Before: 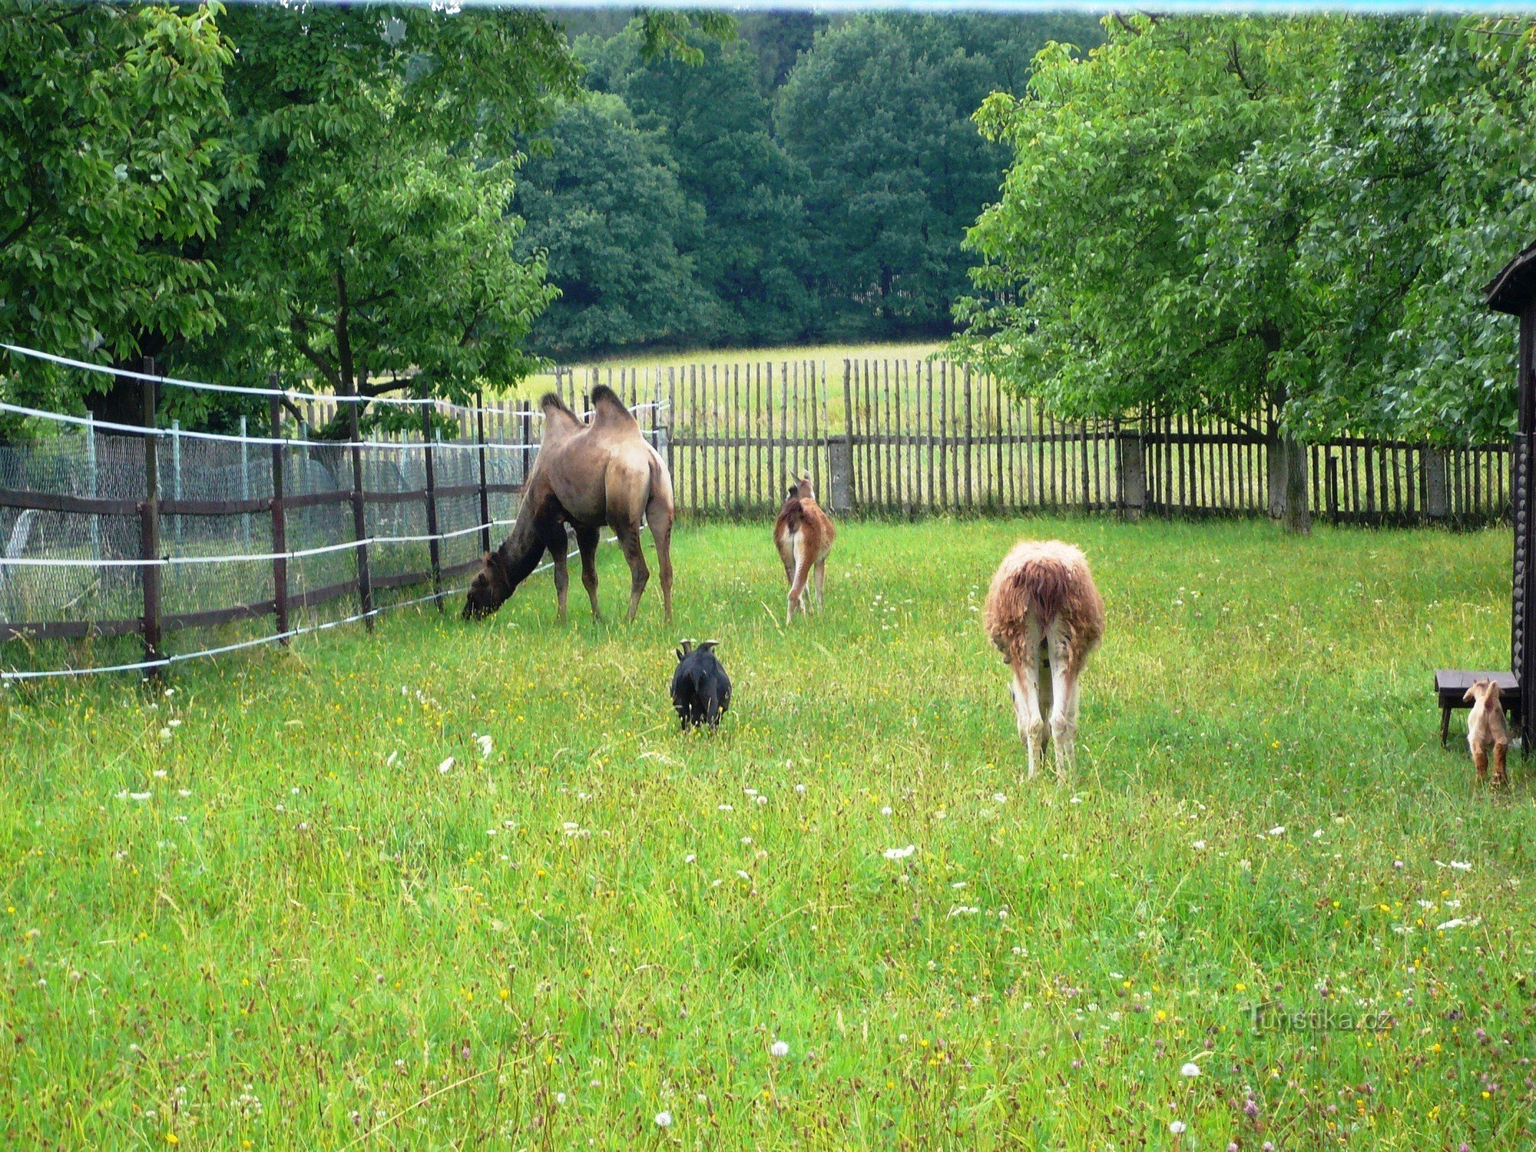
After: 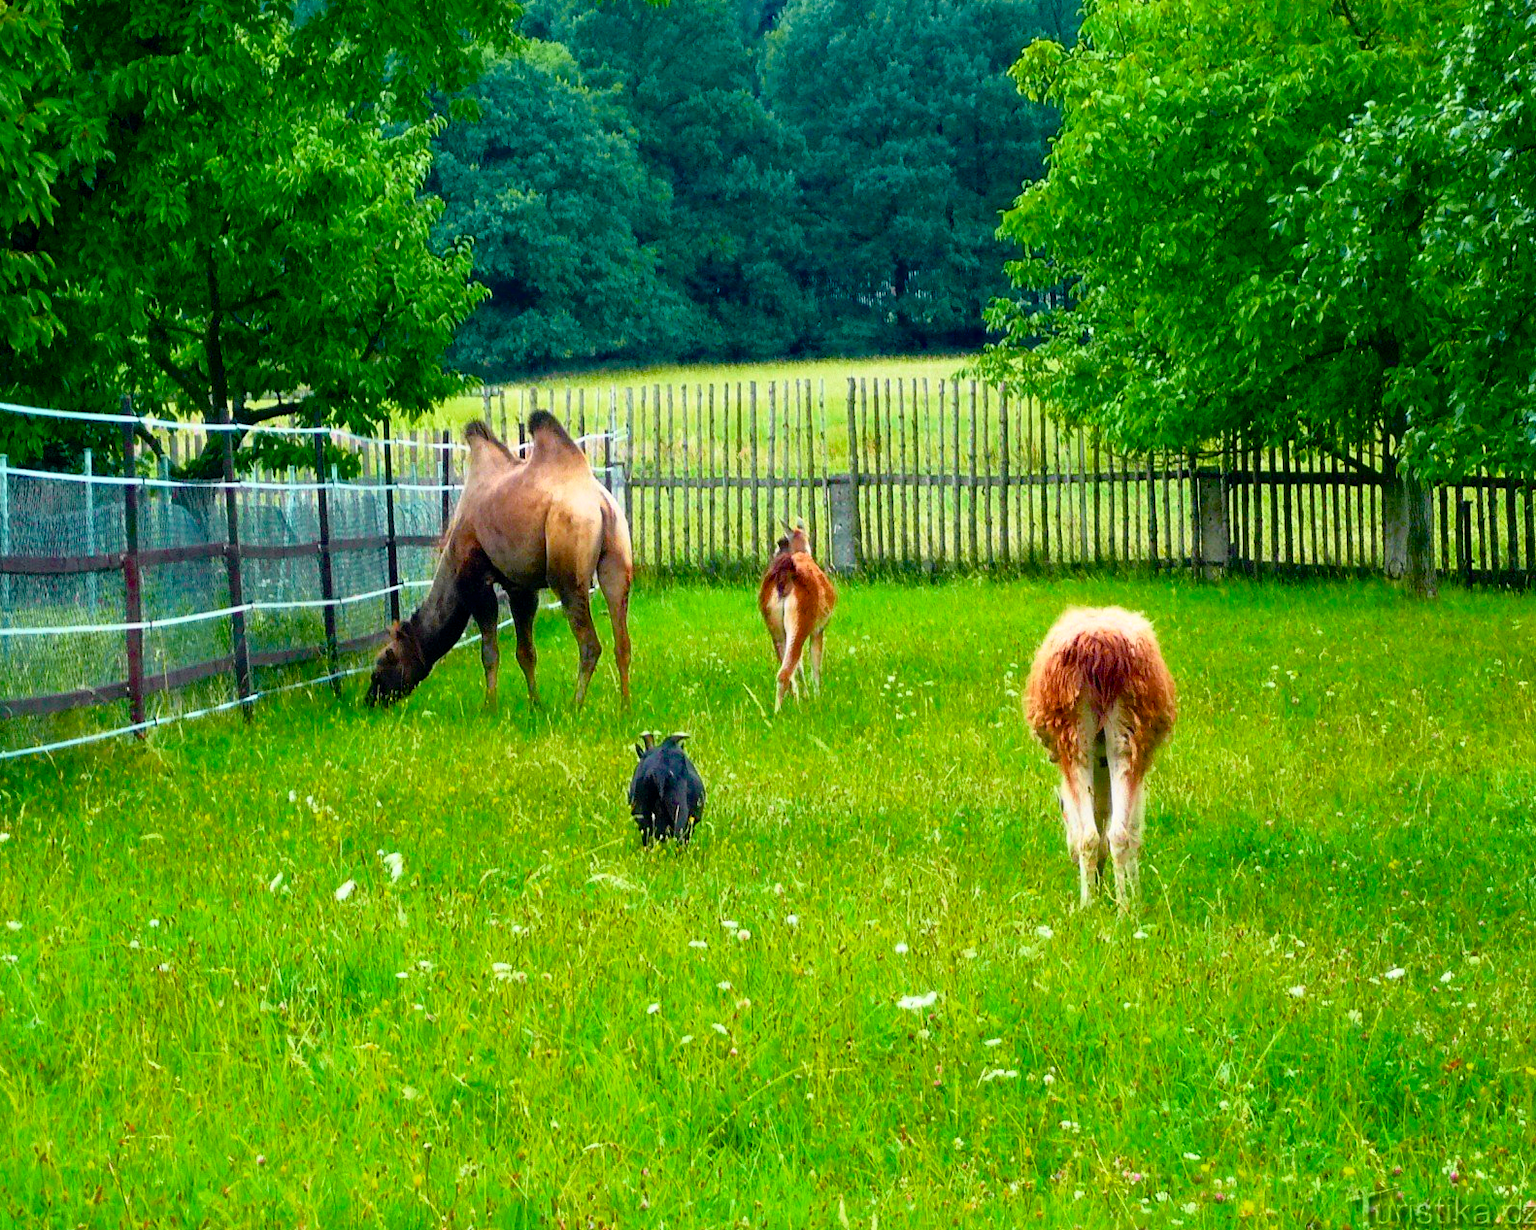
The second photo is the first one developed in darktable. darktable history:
tone curve: curves: ch0 [(0, 0) (0.051, 0.047) (0.102, 0.099) (0.232, 0.249) (0.462, 0.501) (0.698, 0.761) (0.908, 0.946) (1, 1)]; ch1 [(0, 0) (0.339, 0.298) (0.402, 0.363) (0.453, 0.413) (0.485, 0.469) (0.494, 0.493) (0.504, 0.501) (0.525, 0.533) (0.563, 0.591) (0.597, 0.631) (1, 1)]; ch2 [(0, 0) (0.48, 0.48) (0.504, 0.5) (0.539, 0.554) (0.59, 0.628) (0.642, 0.682) (0.824, 0.815) (1, 1)], color space Lab, independent channels, preserve colors none
crop: left 11.327%, top 5.277%, right 9.553%, bottom 10.237%
color zones: curves: ch1 [(0, 0.523) (0.143, 0.545) (0.286, 0.52) (0.429, 0.506) (0.571, 0.503) (0.714, 0.503) (0.857, 0.508) (1, 0.523)]
color balance rgb: global offset › luminance -0.482%, linear chroma grading › shadows 31.549%, linear chroma grading › global chroma -2.241%, linear chroma grading › mid-tones 3.554%, perceptual saturation grading › global saturation 25.744%, global vibrance 16.773%, saturation formula JzAzBz (2021)
contrast equalizer: octaves 7, y [[0.5 ×6], [0.5 ×6], [0.5 ×6], [0 ×6], [0, 0, 0, 0.581, 0.011, 0]]
